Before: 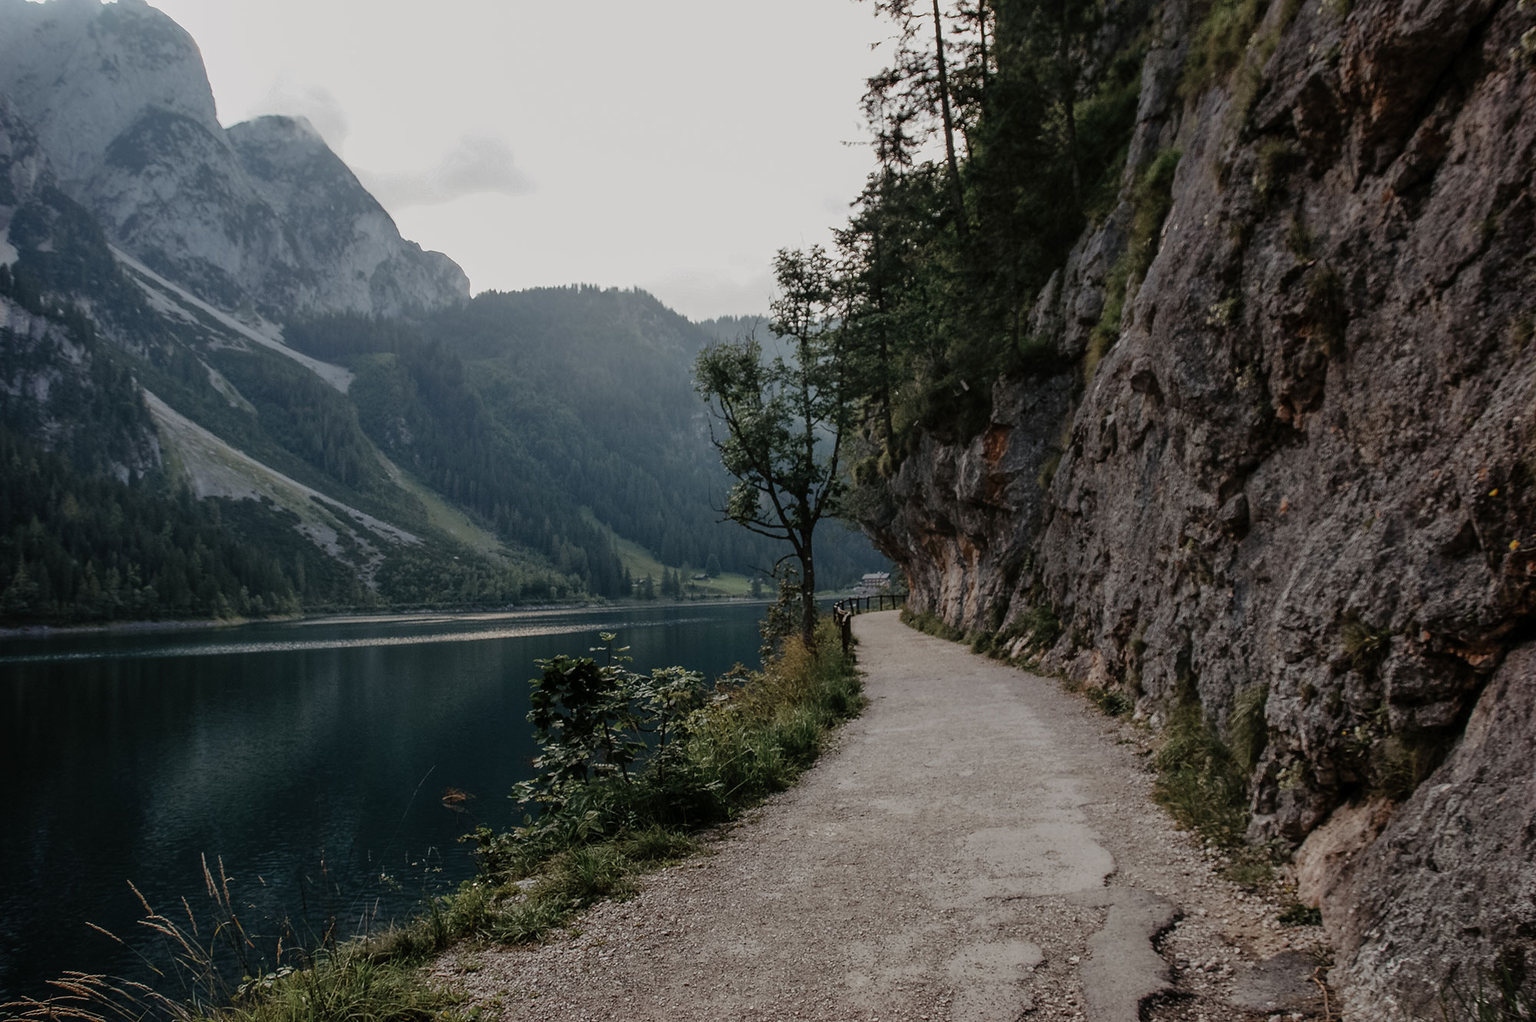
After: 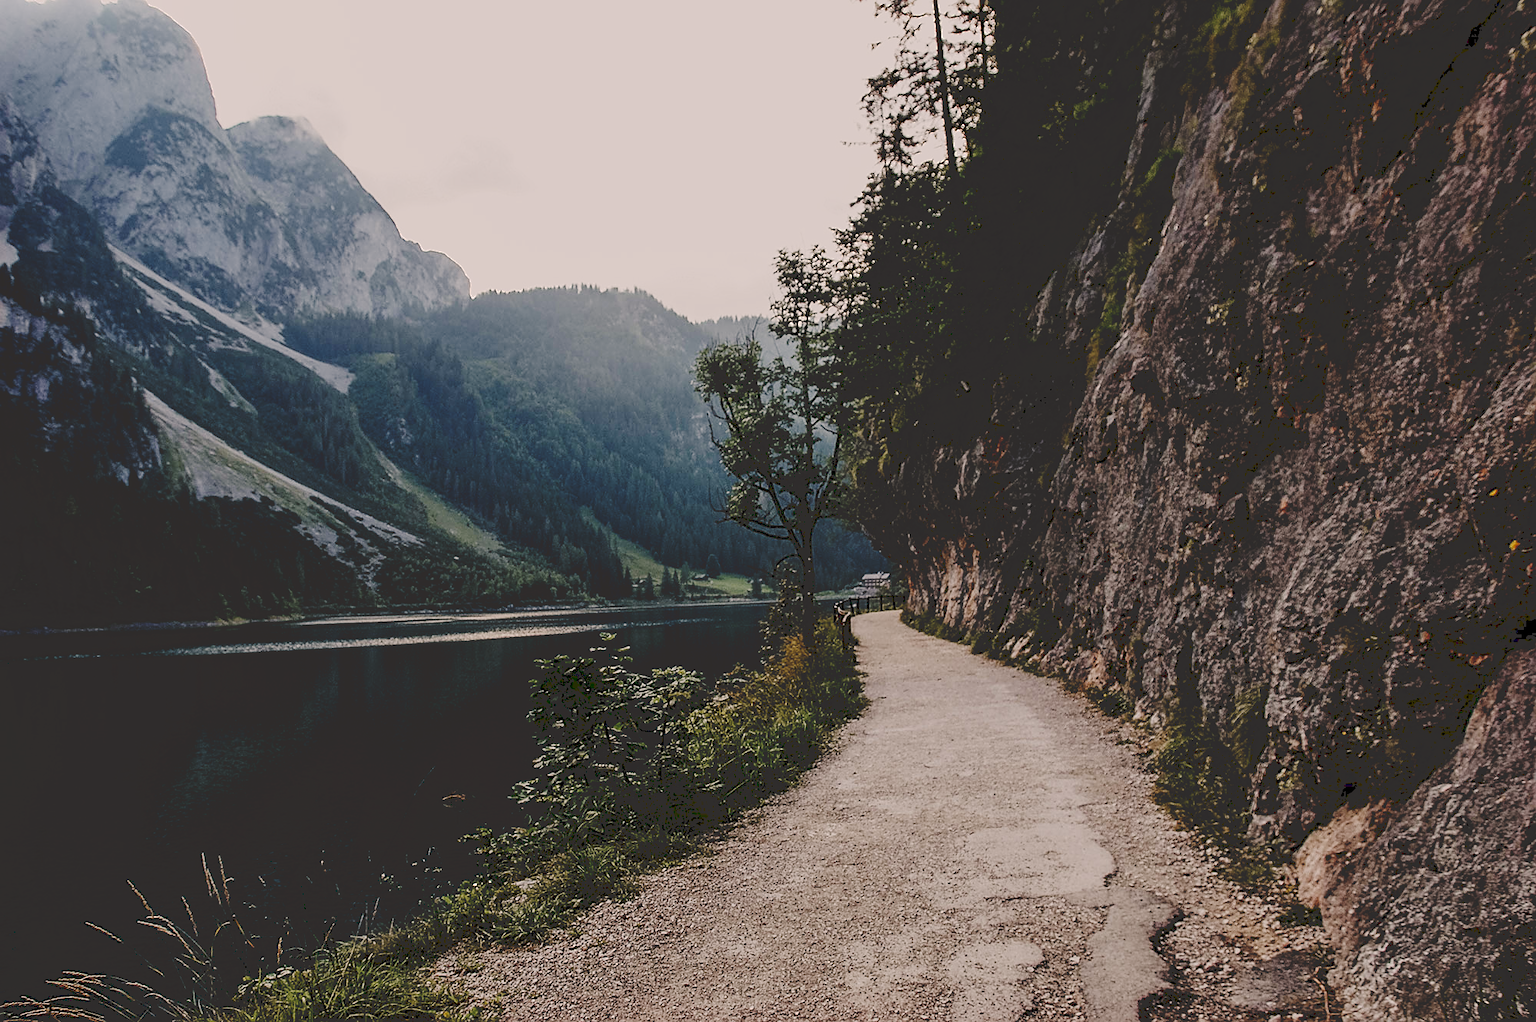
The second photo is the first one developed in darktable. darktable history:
tone curve: curves: ch0 [(0, 0) (0.003, 0.185) (0.011, 0.185) (0.025, 0.187) (0.044, 0.185) (0.069, 0.185) (0.1, 0.18) (0.136, 0.18) (0.177, 0.179) (0.224, 0.202) (0.277, 0.252) (0.335, 0.343) (0.399, 0.452) (0.468, 0.553) (0.543, 0.643) (0.623, 0.717) (0.709, 0.778) (0.801, 0.82) (0.898, 0.856) (1, 1)], preserve colors none
color correction: highlights a* 5.81, highlights b* 4.84
sharpen: amount 0.55
